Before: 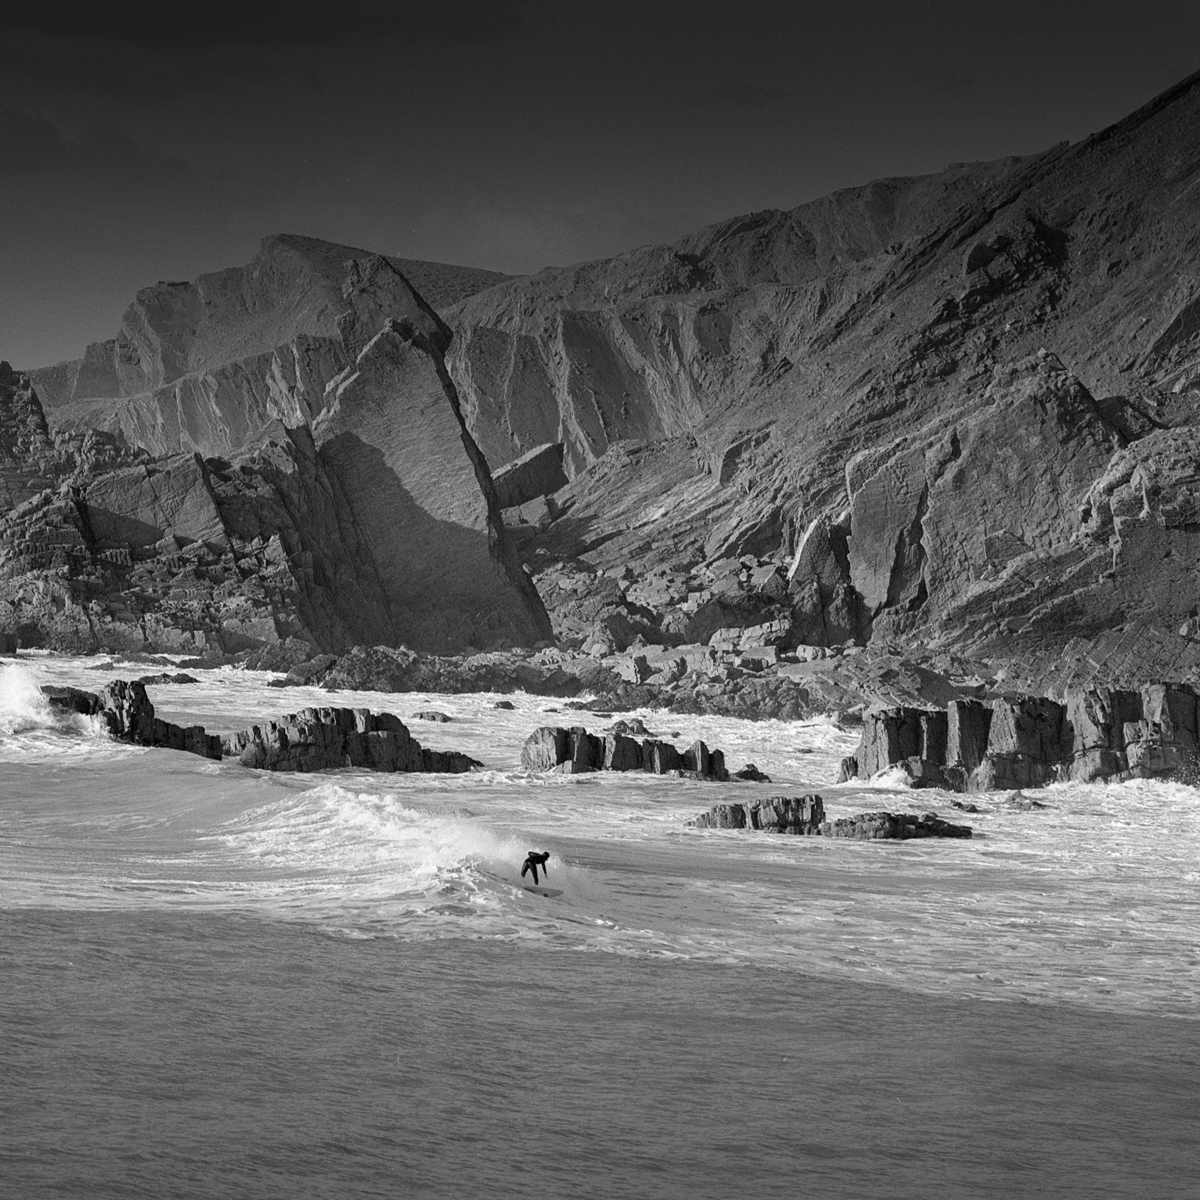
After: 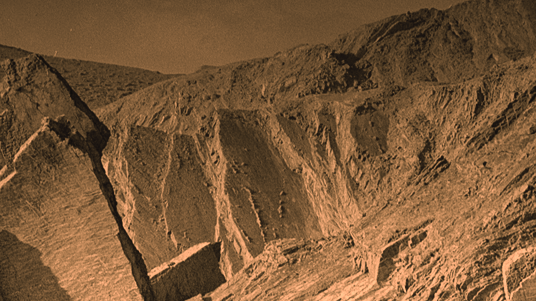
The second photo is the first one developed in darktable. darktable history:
tone curve: curves: ch0 [(0, 0.022) (0.114, 0.096) (0.282, 0.299) (0.456, 0.51) (0.613, 0.693) (0.786, 0.843) (0.999, 0.949)]; ch1 [(0, 0) (0.384, 0.365) (0.463, 0.447) (0.486, 0.474) (0.503, 0.5) (0.535, 0.522) (0.555, 0.546) (0.593, 0.599) (0.755, 0.793) (1, 1)]; ch2 [(0, 0) (0.369, 0.375) (0.449, 0.434) (0.501, 0.5) (0.528, 0.517) (0.561, 0.57) (0.612, 0.631) (0.668, 0.659) (1, 1)], color space Lab, independent channels, preserve colors none
white balance: red 1.467, blue 0.684
crop: left 28.64%, top 16.832%, right 26.637%, bottom 58.055%
